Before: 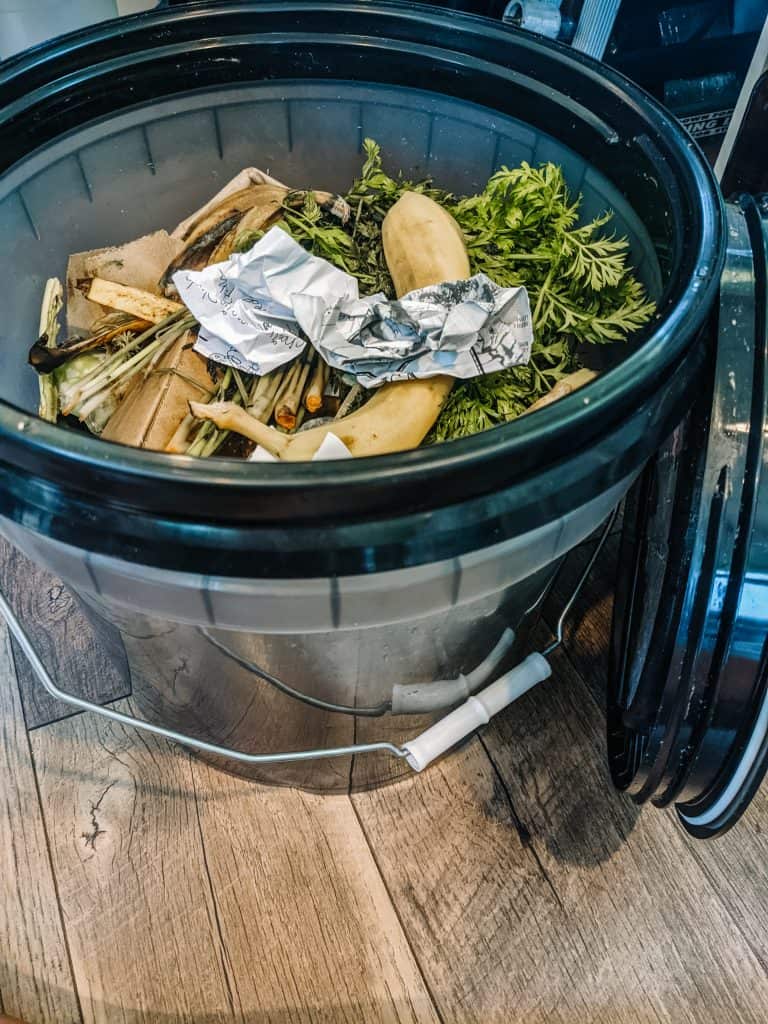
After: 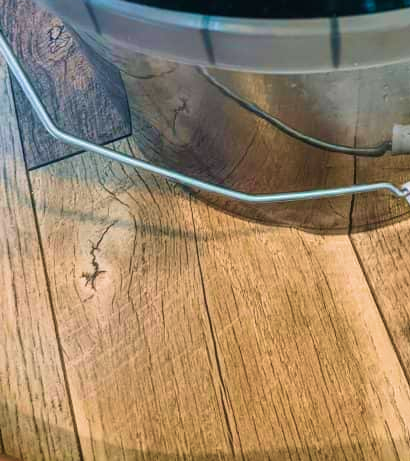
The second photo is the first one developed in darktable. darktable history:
crop and rotate: top 54.778%, right 46.61%, bottom 0.159%
velvia: strength 75%
